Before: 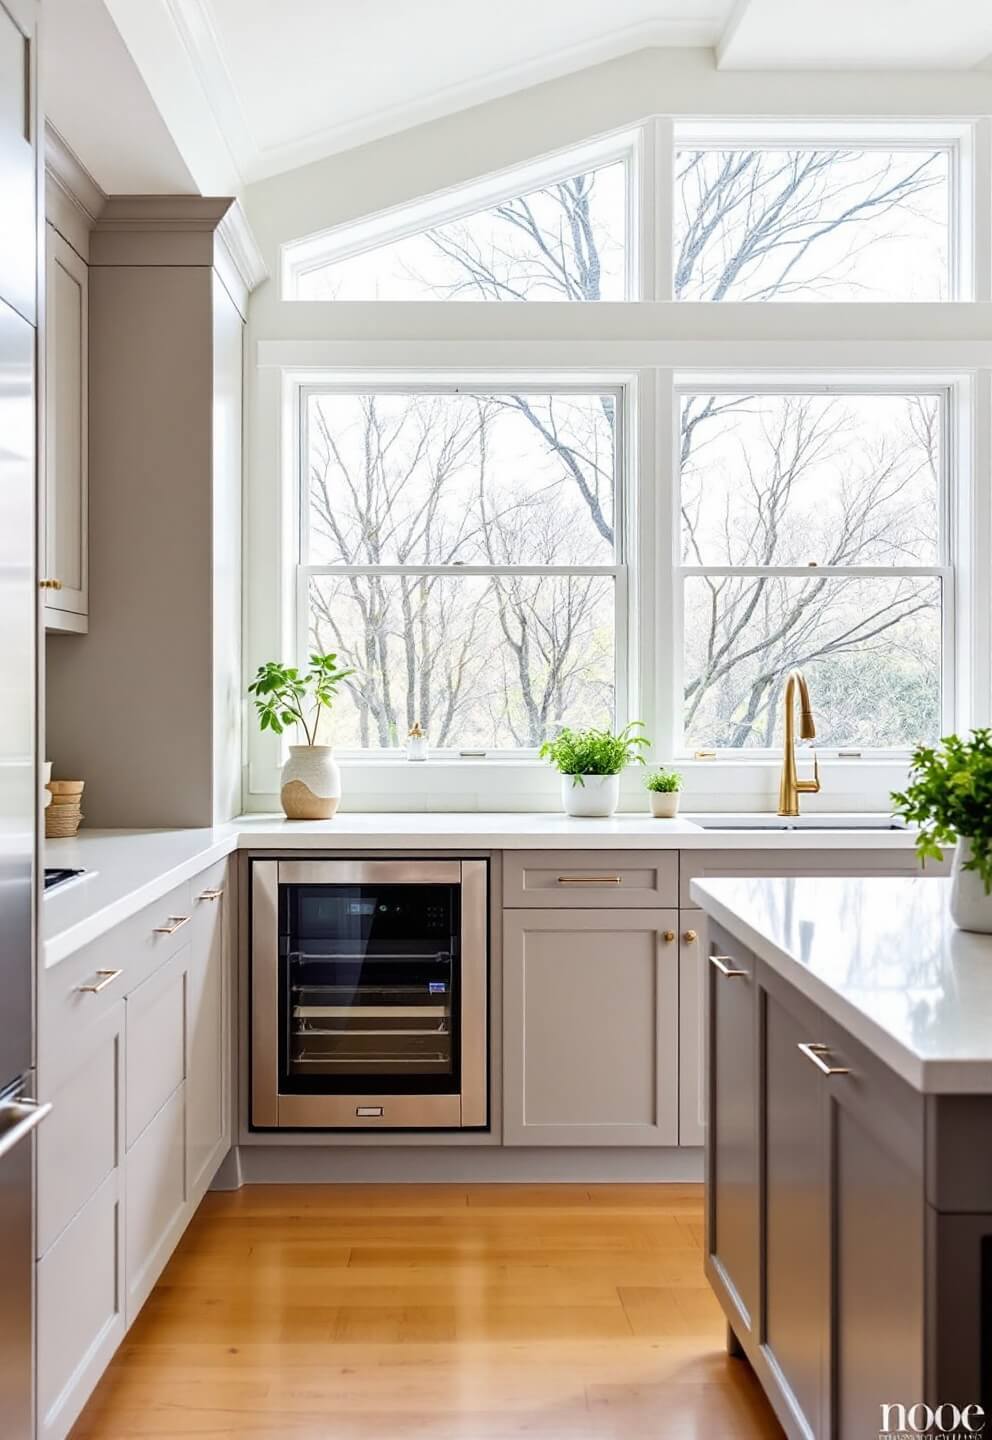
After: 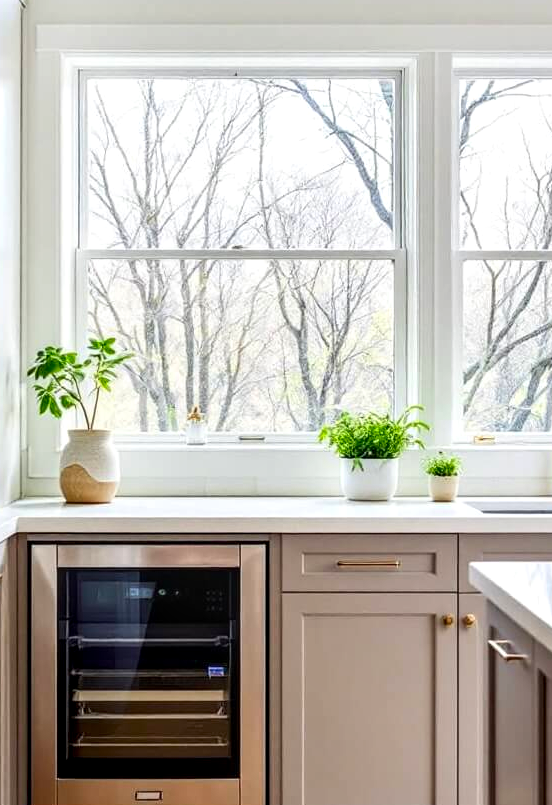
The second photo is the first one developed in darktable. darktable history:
local contrast: detail 130%
levels: mode automatic, levels [0.044, 0.475, 0.791]
contrast brightness saturation: contrast 0.089, saturation 0.275
exposure: compensate highlight preservation false
crop and rotate: left 22.302%, top 21.999%, right 22.012%, bottom 22.065%
